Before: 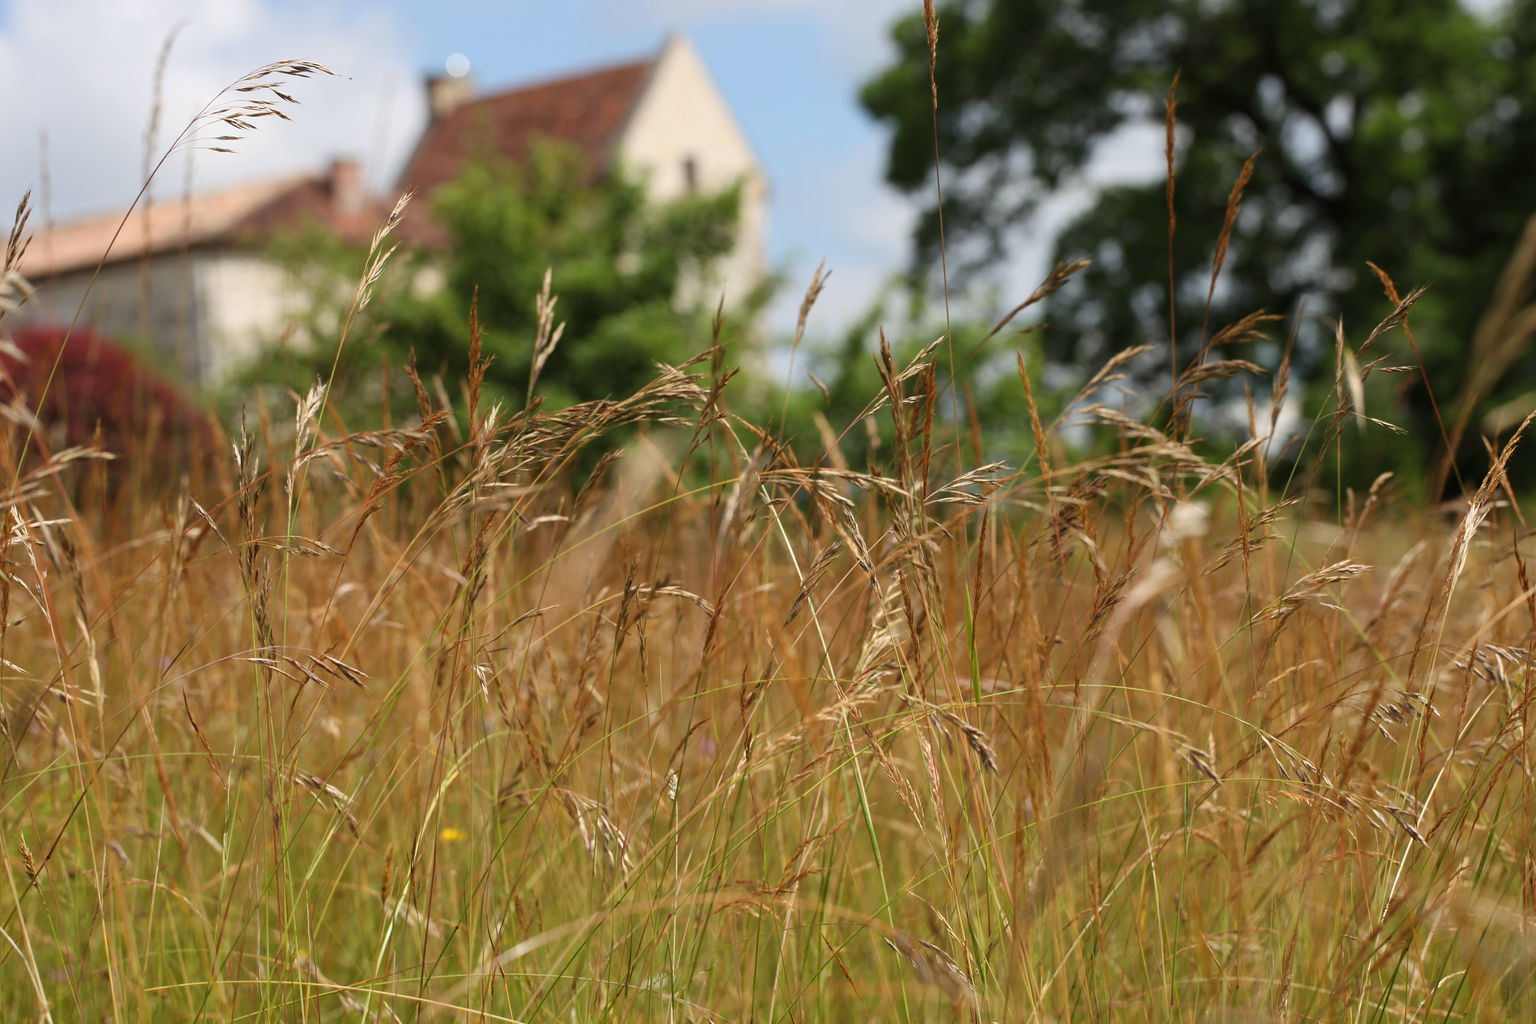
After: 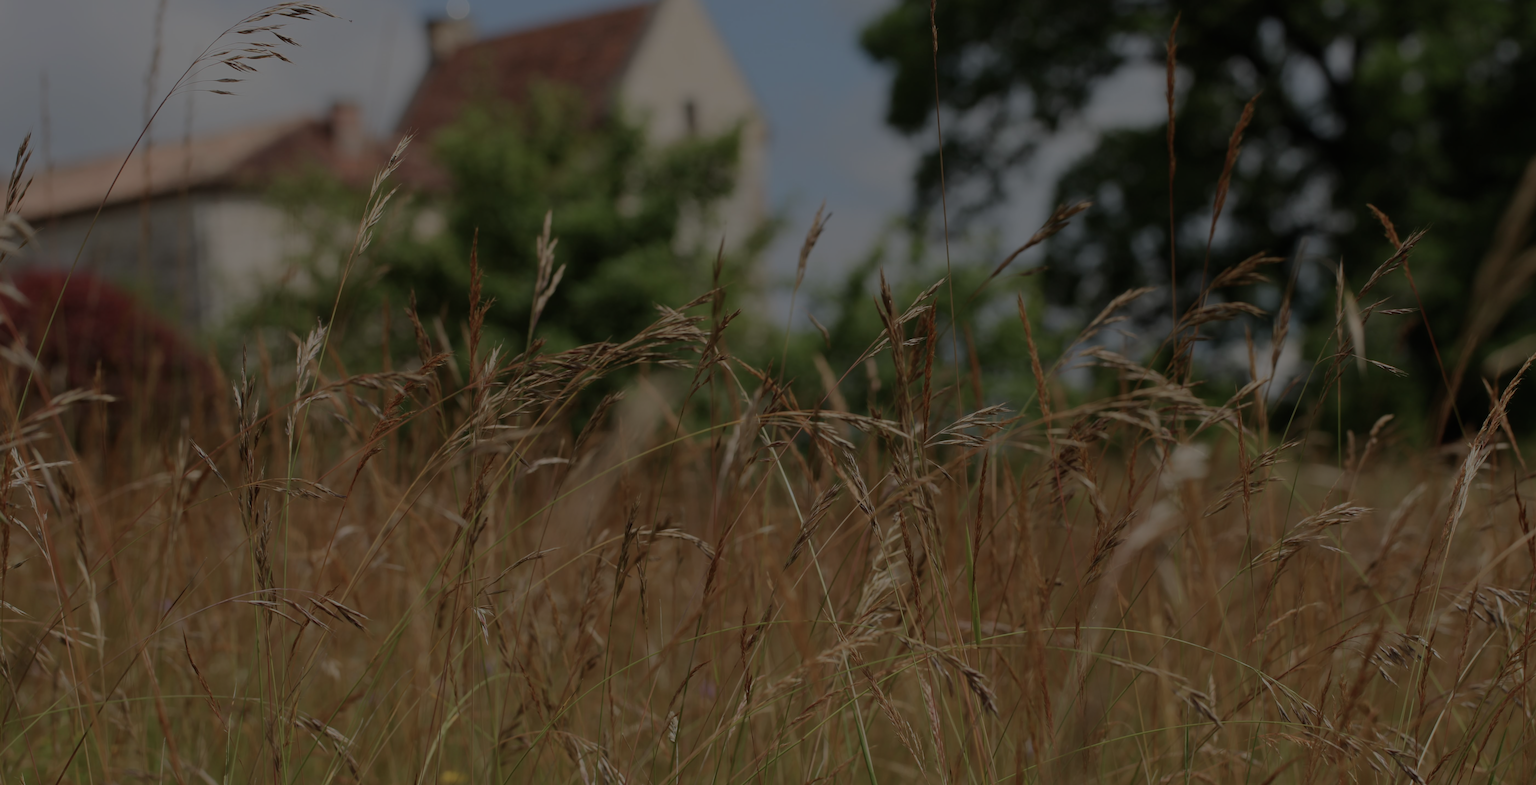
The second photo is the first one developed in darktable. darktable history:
color balance rgb: perceptual brilliance grading › global brilliance -48.39%
crop: top 5.667%, bottom 17.637%
